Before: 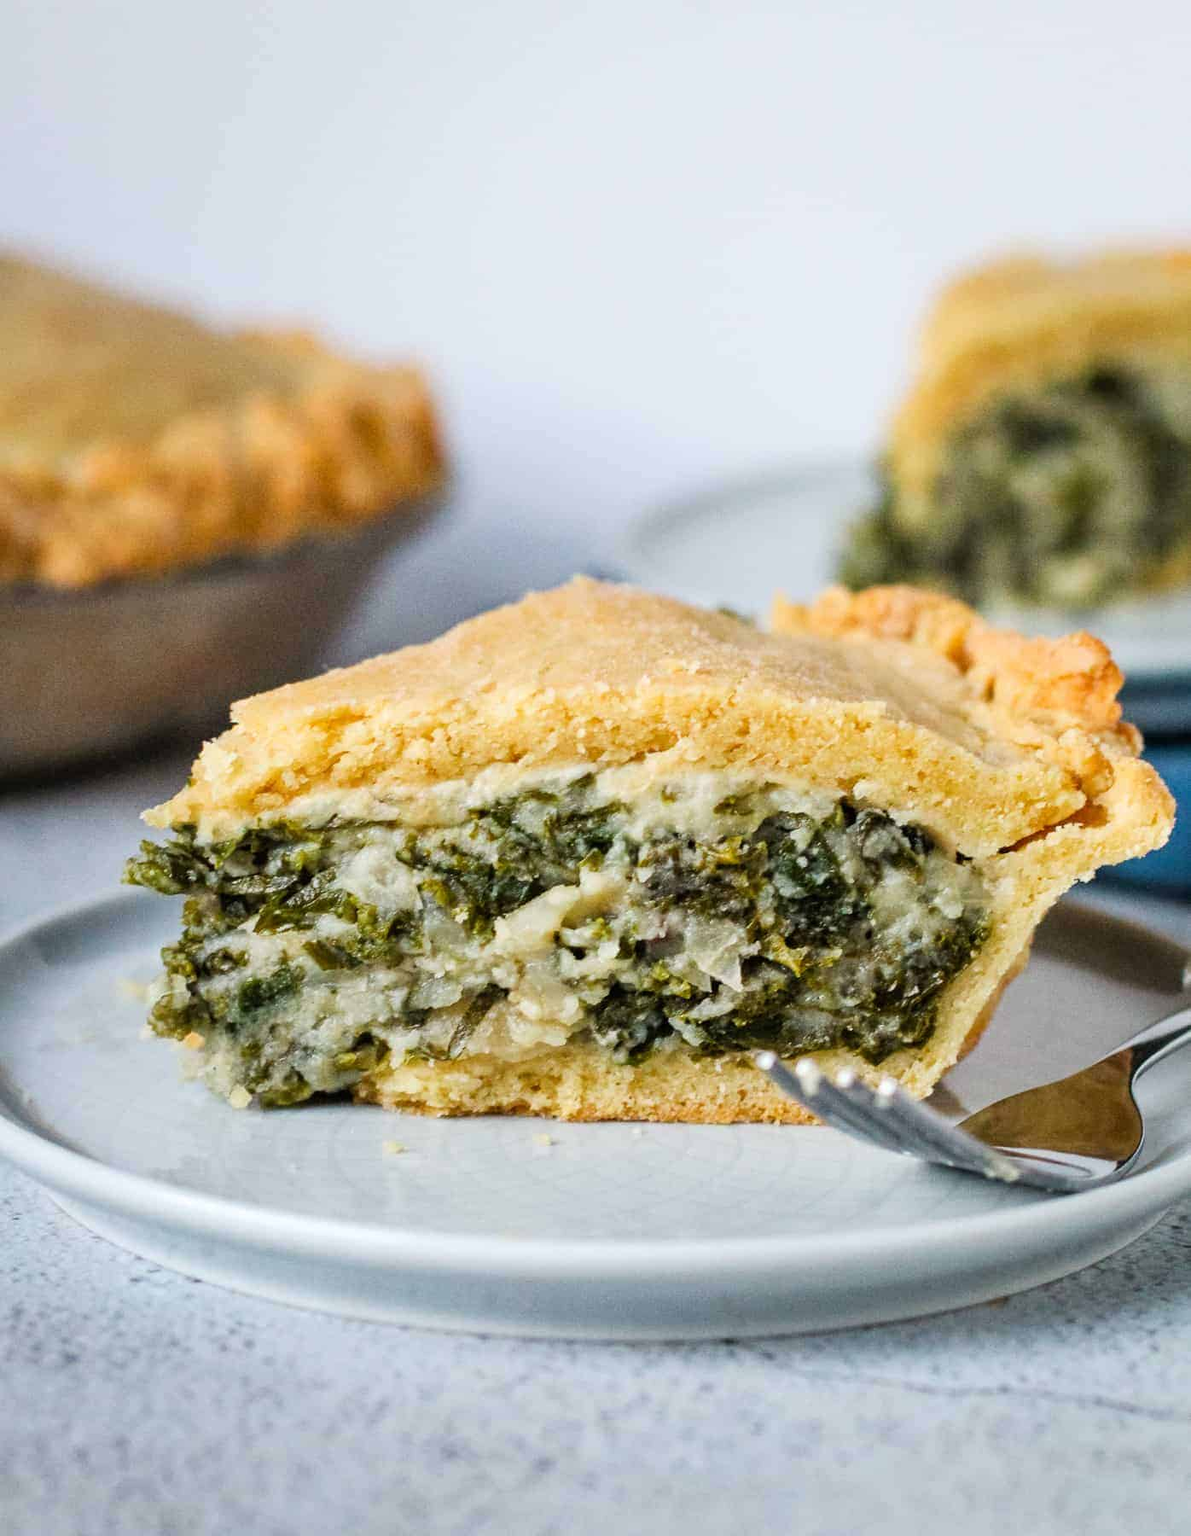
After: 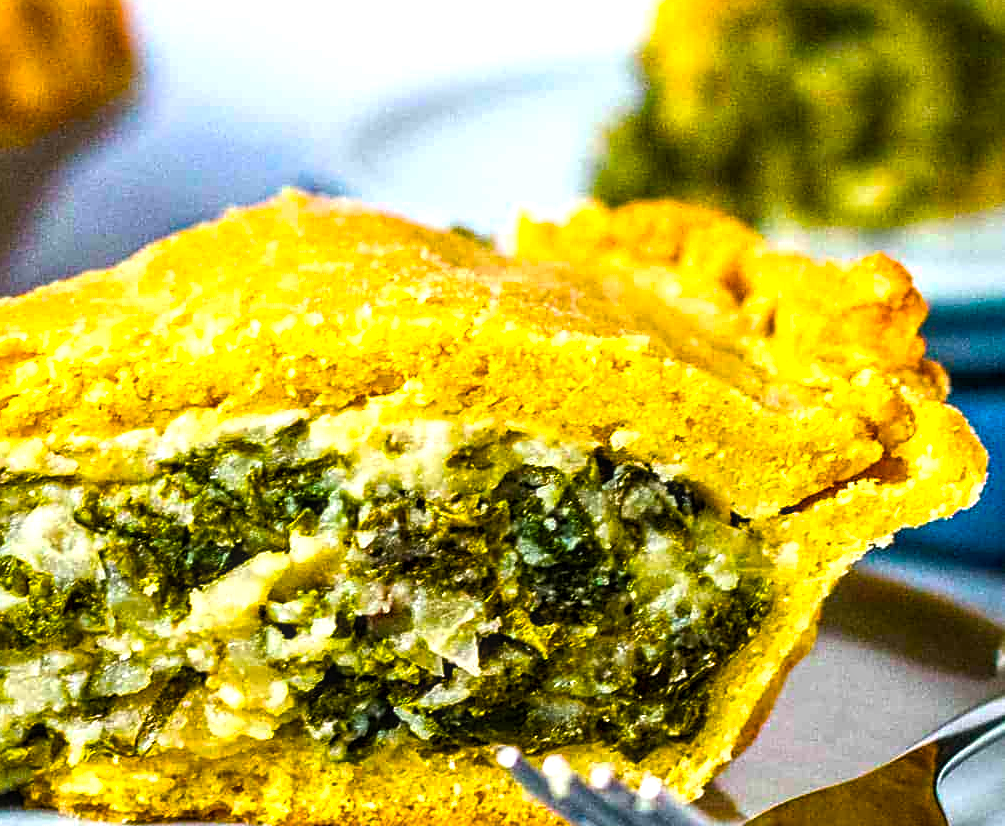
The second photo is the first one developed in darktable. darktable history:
local contrast: on, module defaults
crop and rotate: left 27.938%, top 27.046%, bottom 27.046%
sharpen: on, module defaults
color balance rgb: linear chroma grading › shadows -40%, linear chroma grading › highlights 40%, linear chroma grading › global chroma 45%, linear chroma grading › mid-tones -30%, perceptual saturation grading › global saturation 55%, perceptual saturation grading › highlights -50%, perceptual saturation grading › mid-tones 40%, perceptual saturation grading › shadows 30%, perceptual brilliance grading › global brilliance 20%, perceptual brilliance grading › shadows -40%, global vibrance 35%
